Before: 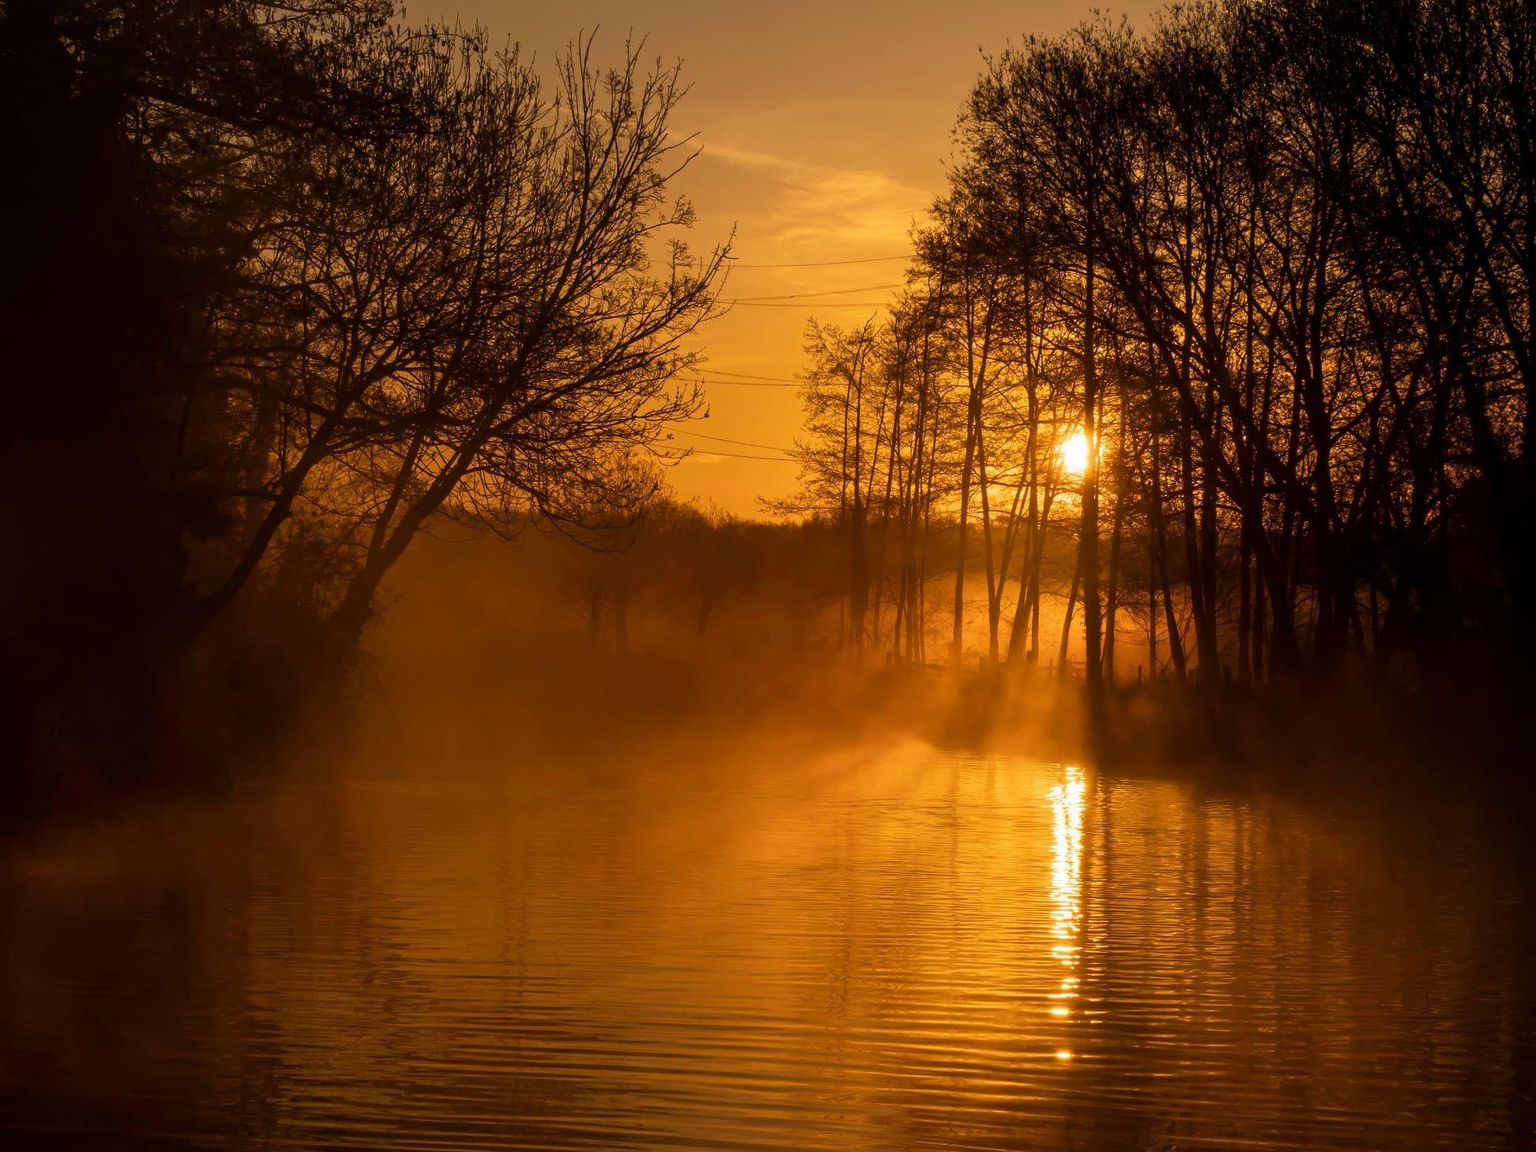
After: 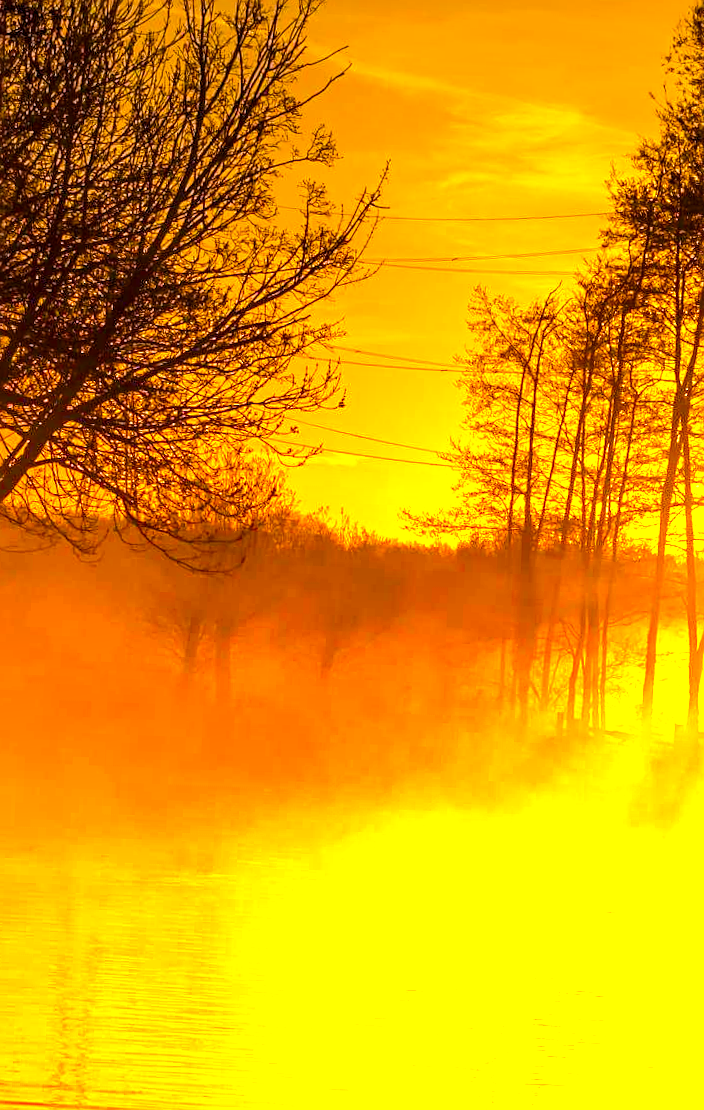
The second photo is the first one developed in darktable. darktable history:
sharpen: on, module defaults
local contrast: detail 130%
exposure: black level correction 0, exposure 0.7 EV, compensate exposure bias true, compensate highlight preservation false
crop and rotate: left 29.476%, top 10.214%, right 35.32%, bottom 17.333%
graduated density: density -3.9 EV
color balance rgb: perceptual saturation grading › global saturation 25%, perceptual brilliance grading › mid-tones 10%, perceptual brilliance grading › shadows 15%, global vibrance 20%
rotate and perspective: rotation 2.27°, automatic cropping off
color balance: output saturation 120%
